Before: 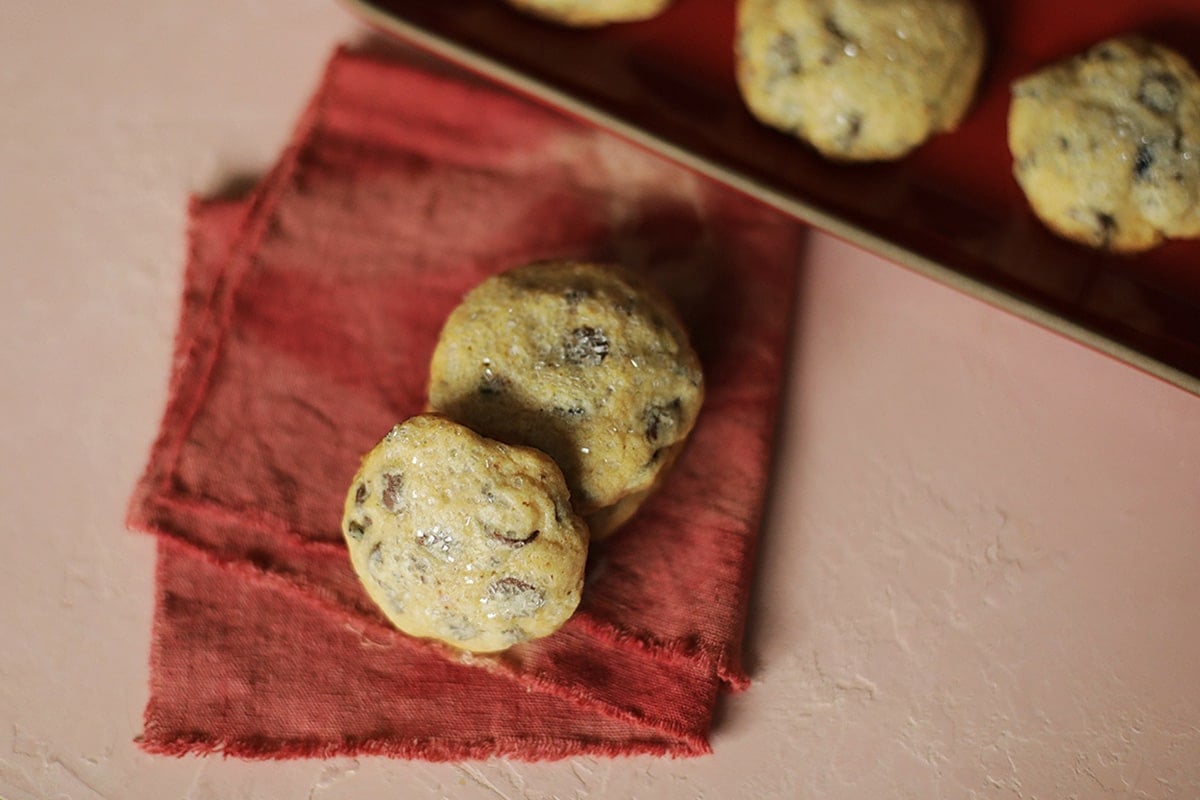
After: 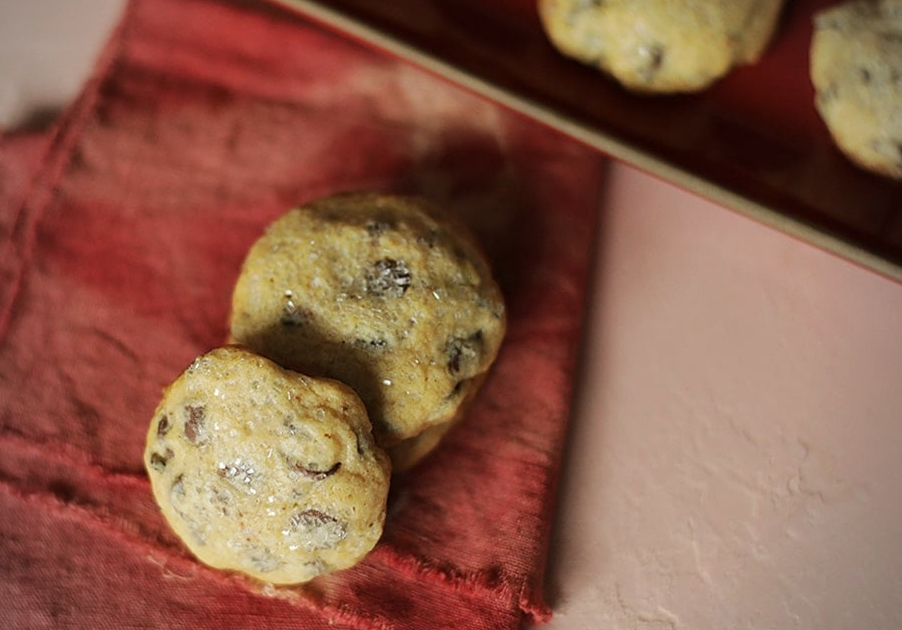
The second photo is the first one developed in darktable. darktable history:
vignetting: fall-off radius 60.98%
crop: left 16.556%, top 8.518%, right 8.202%, bottom 12.657%
